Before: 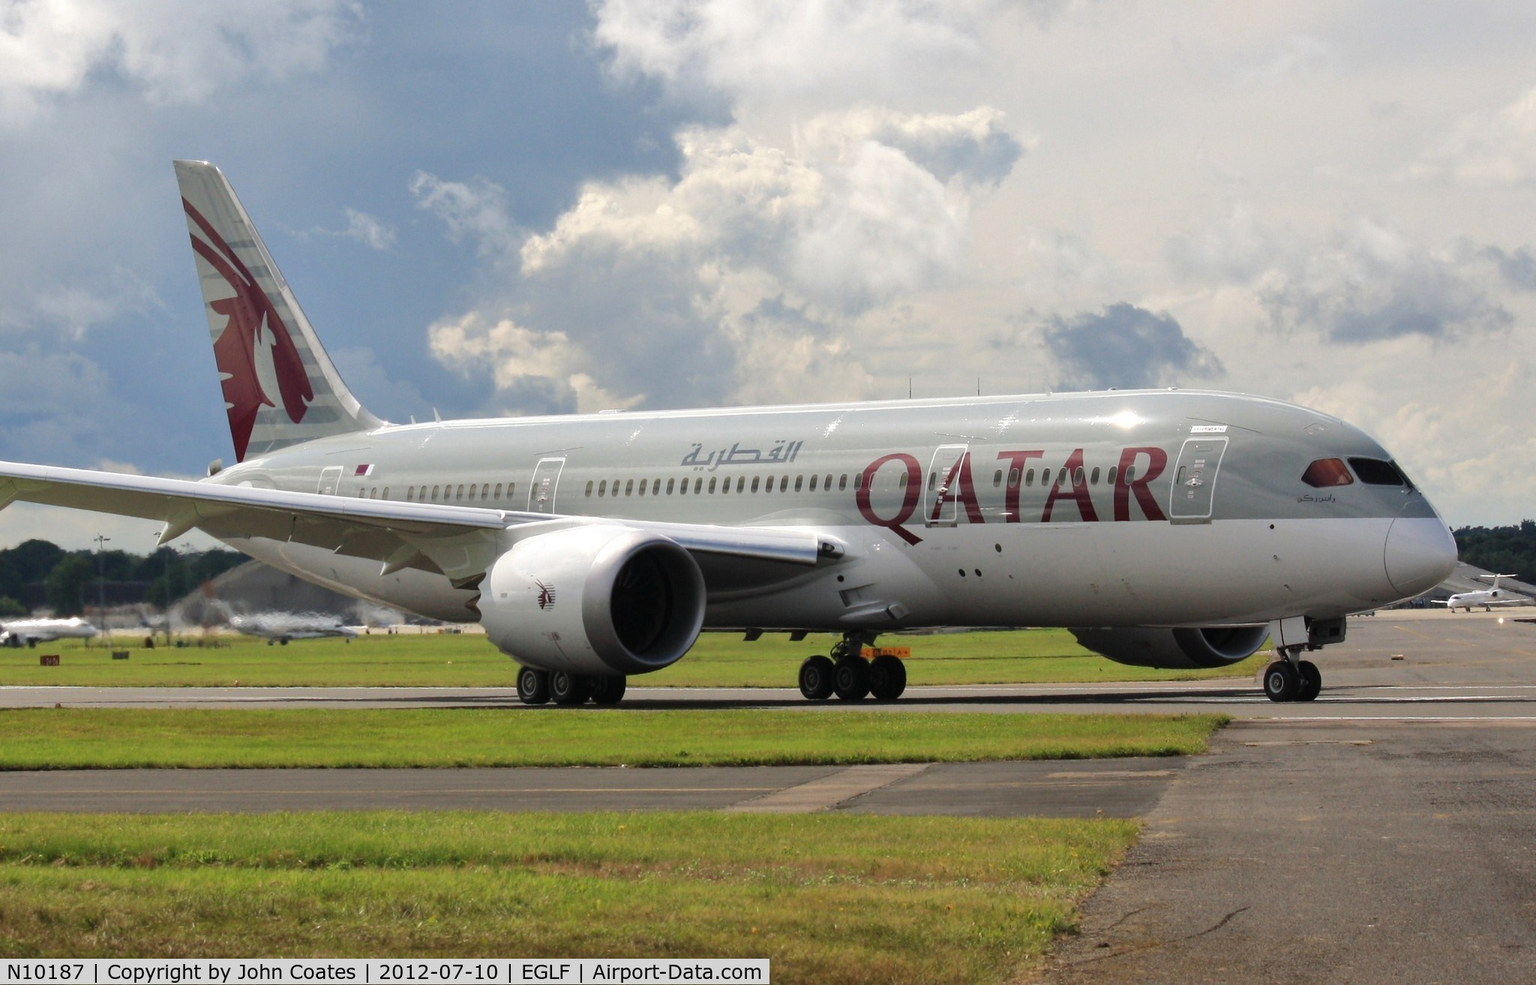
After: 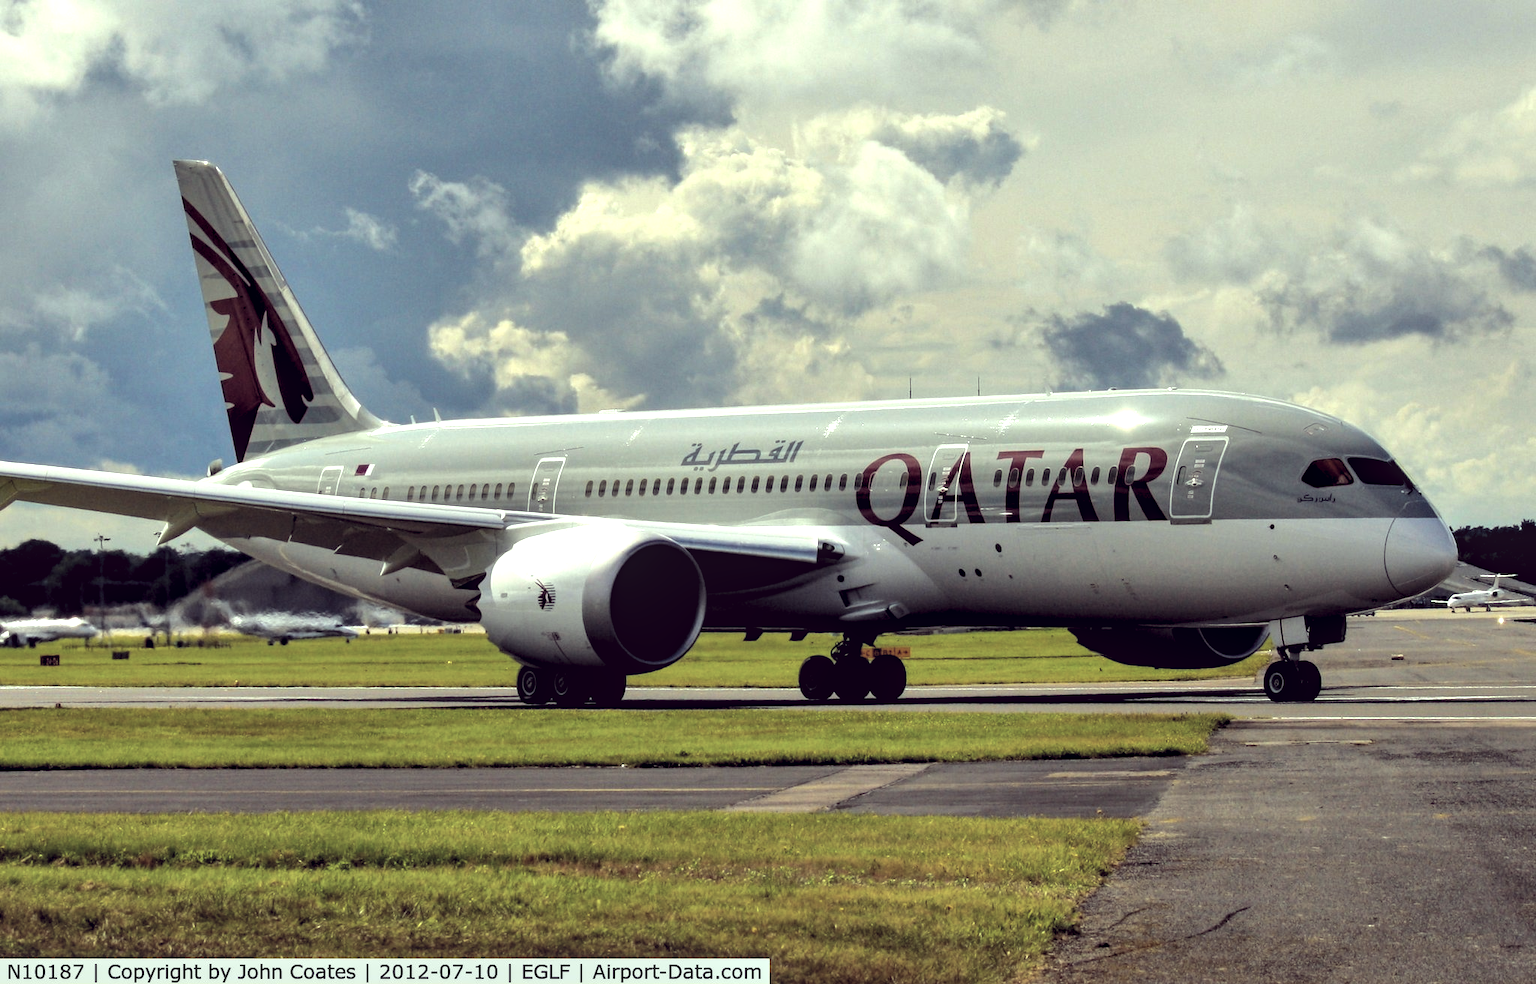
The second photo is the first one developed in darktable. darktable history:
contrast equalizer: octaves 7, y [[0.6 ×6], [0.55 ×6], [0 ×6], [0 ×6], [0 ×6]]
color correction: highlights a* -20.93, highlights b* 20.79, shadows a* 19.49, shadows b* -20.45, saturation 0.463
local contrast: on, module defaults
color balance rgb: linear chroma grading › shadows -39.539%, linear chroma grading › highlights 40.323%, linear chroma grading › global chroma 45.415%, linear chroma grading › mid-tones -29.749%, perceptual saturation grading › global saturation 29.591%
levels: levels [0.026, 0.507, 0.987]
